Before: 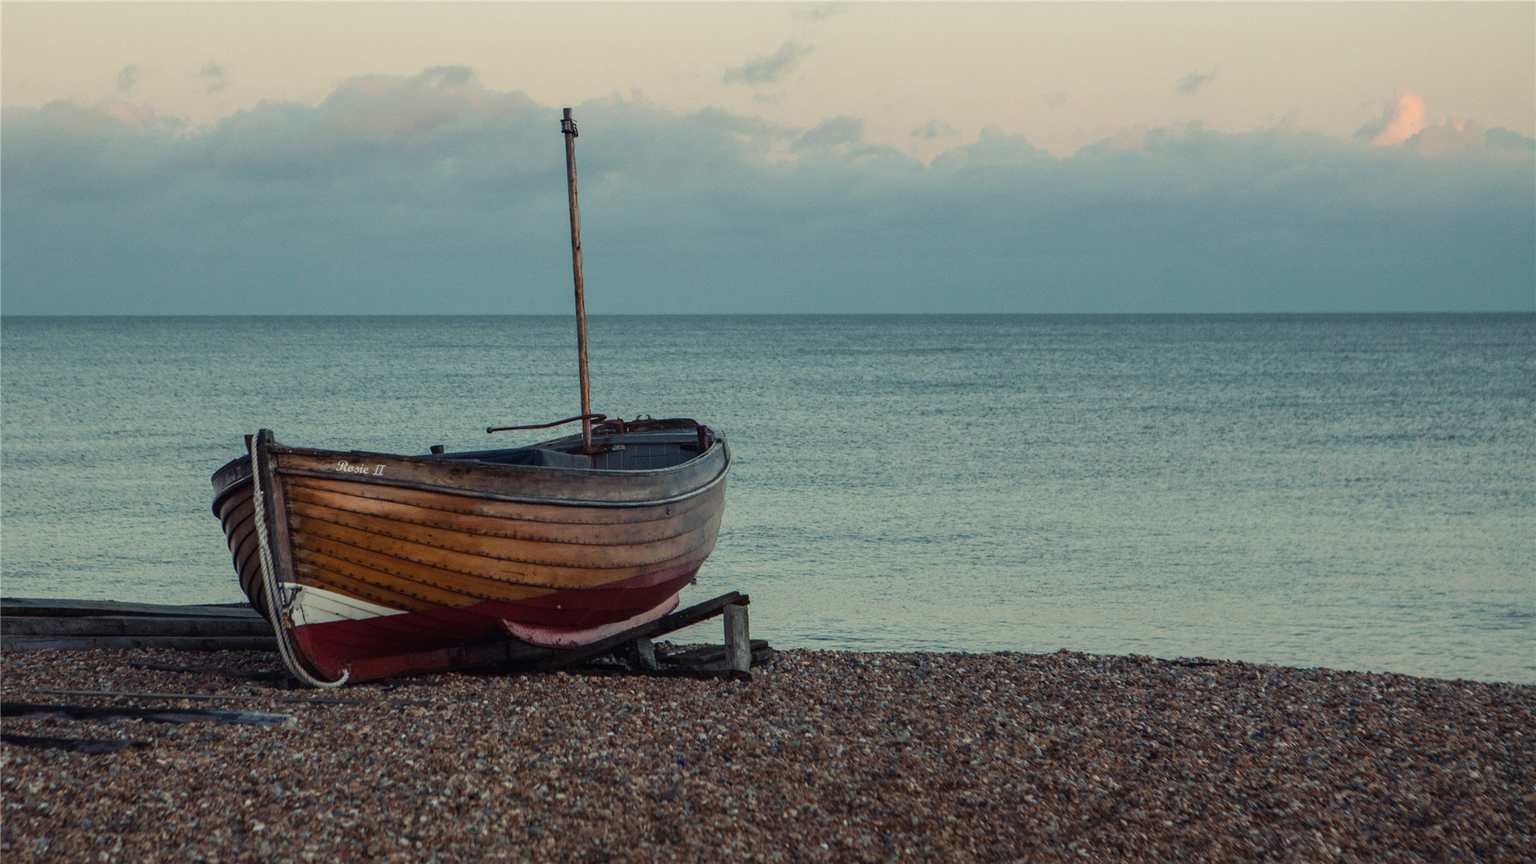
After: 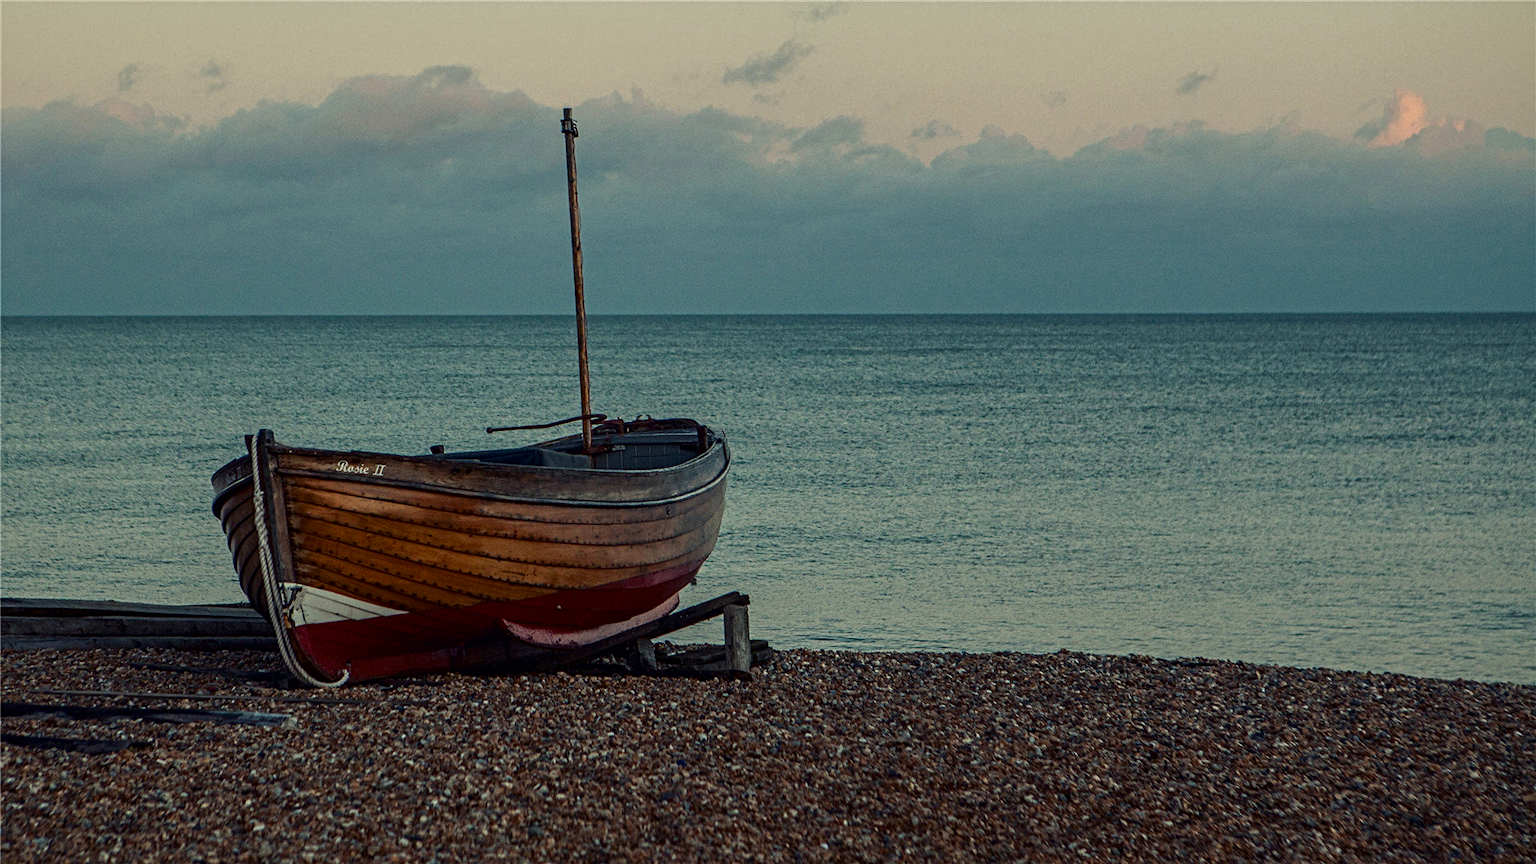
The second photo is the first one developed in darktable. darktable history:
shadows and highlights: shadows 30
contrast brightness saturation: brightness -0.2, saturation 0.08
contrast equalizer: y [[0.5, 0.5, 0.5, 0.539, 0.64, 0.611], [0.5 ×6], [0.5 ×6], [0 ×6], [0 ×6]]
